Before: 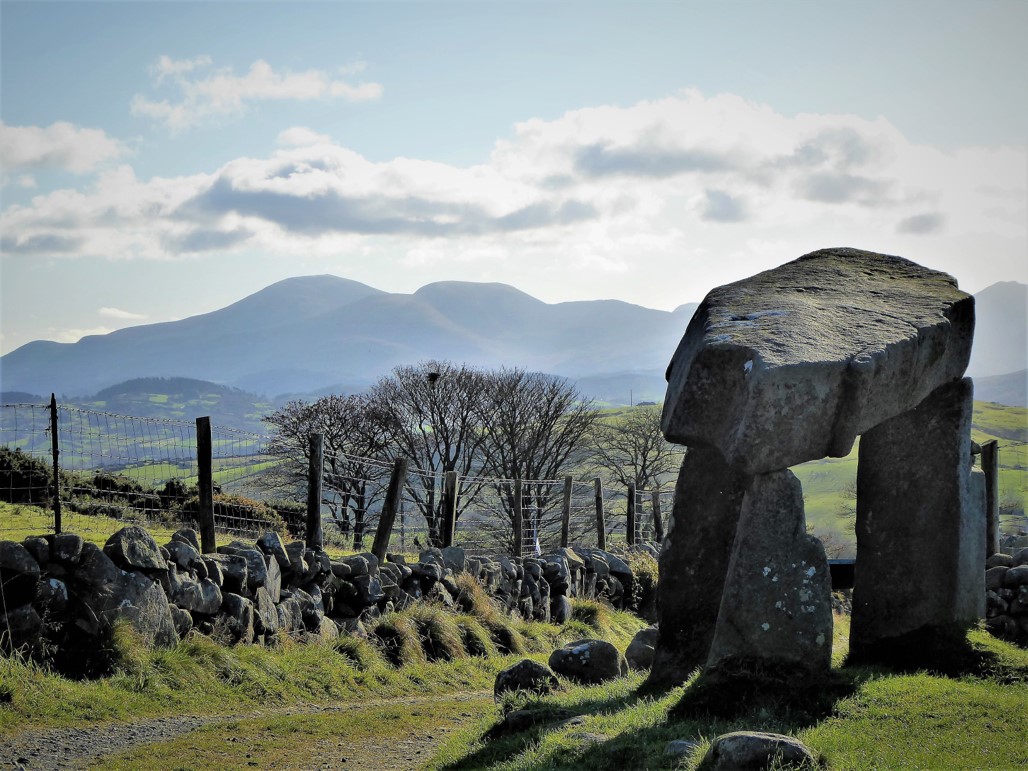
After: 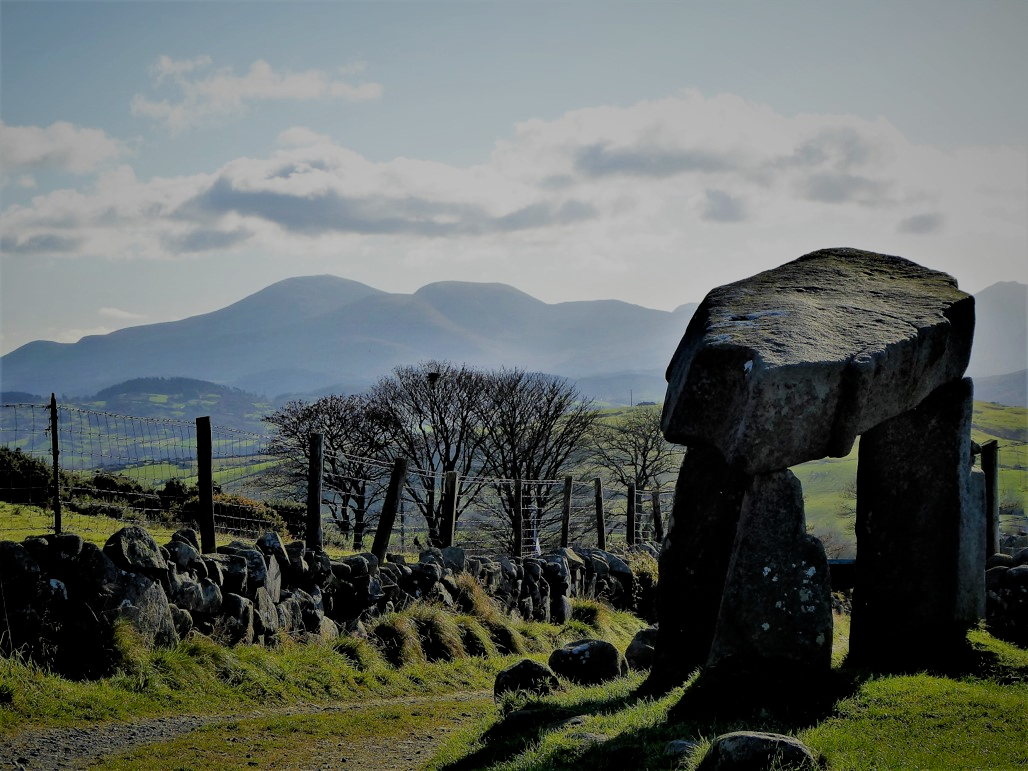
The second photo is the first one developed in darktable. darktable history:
tone equalizer: on, module defaults
filmic rgb: middle gray luminance 29%, black relative exposure -10.3 EV, white relative exposure 5.5 EV, threshold 6 EV, target black luminance 0%, hardness 3.95, latitude 2.04%, contrast 1.132, highlights saturation mix 5%, shadows ↔ highlights balance 15.11%, preserve chrominance no, color science v3 (2019), use custom middle-gray values true, iterations of high-quality reconstruction 0, enable highlight reconstruction true
